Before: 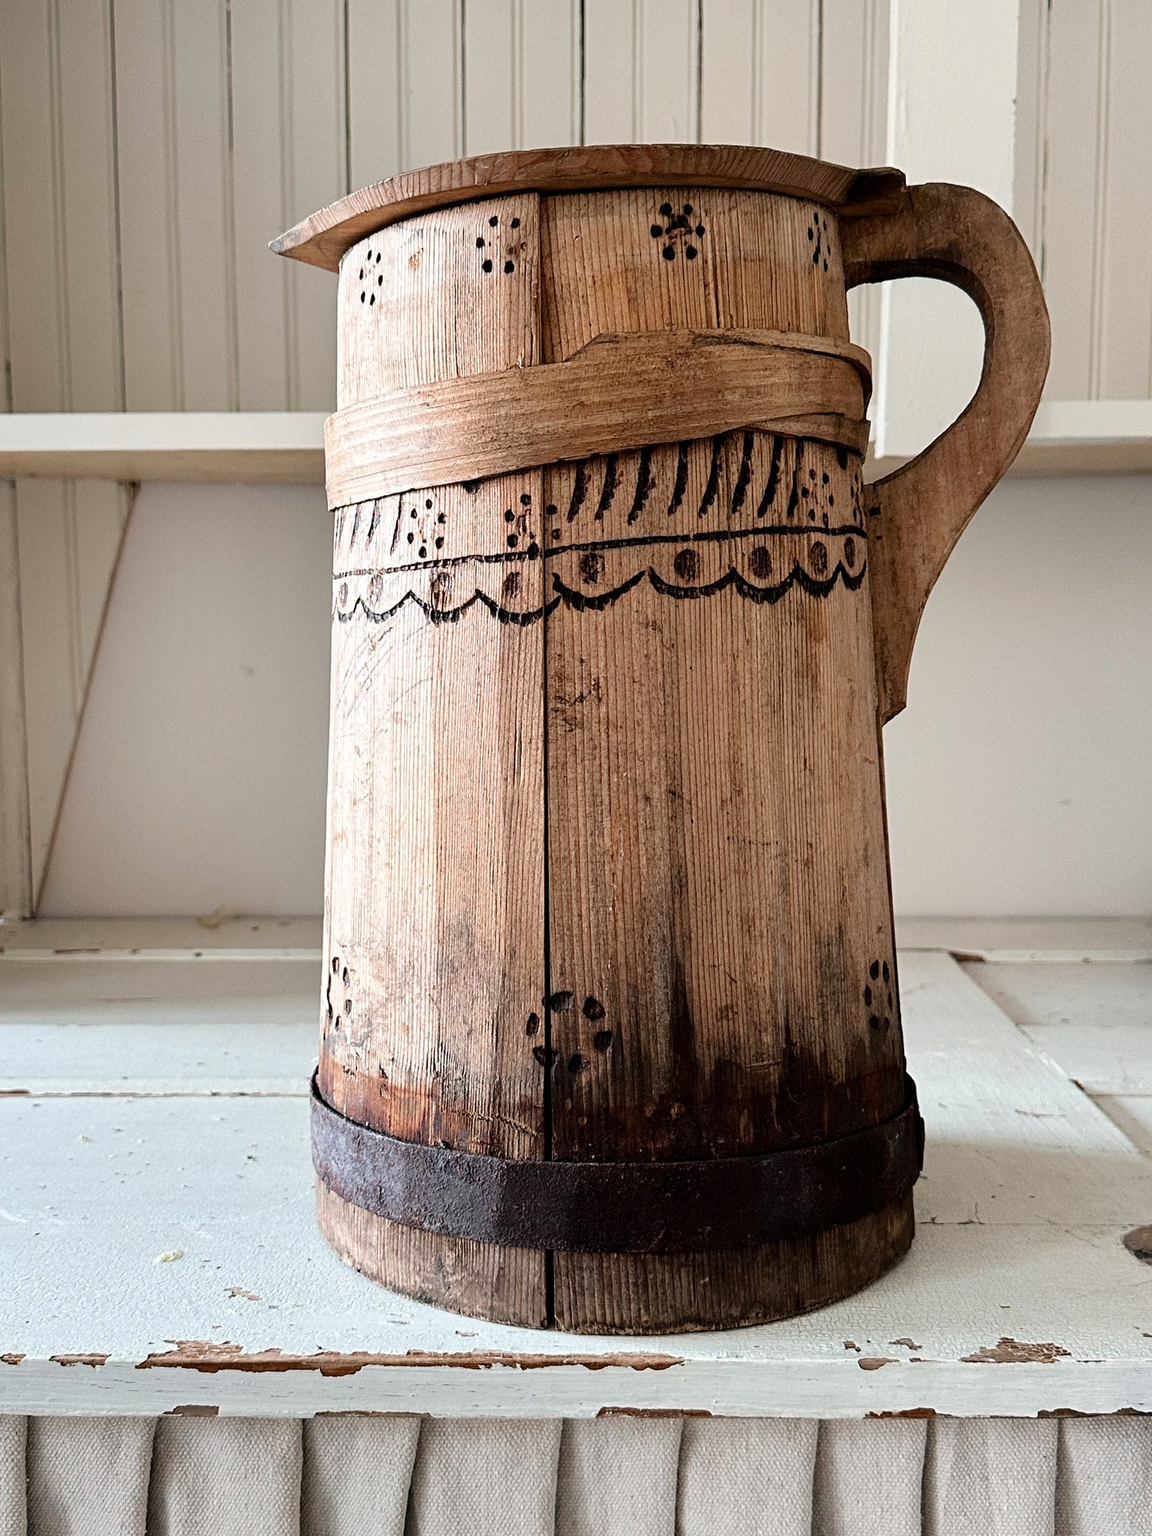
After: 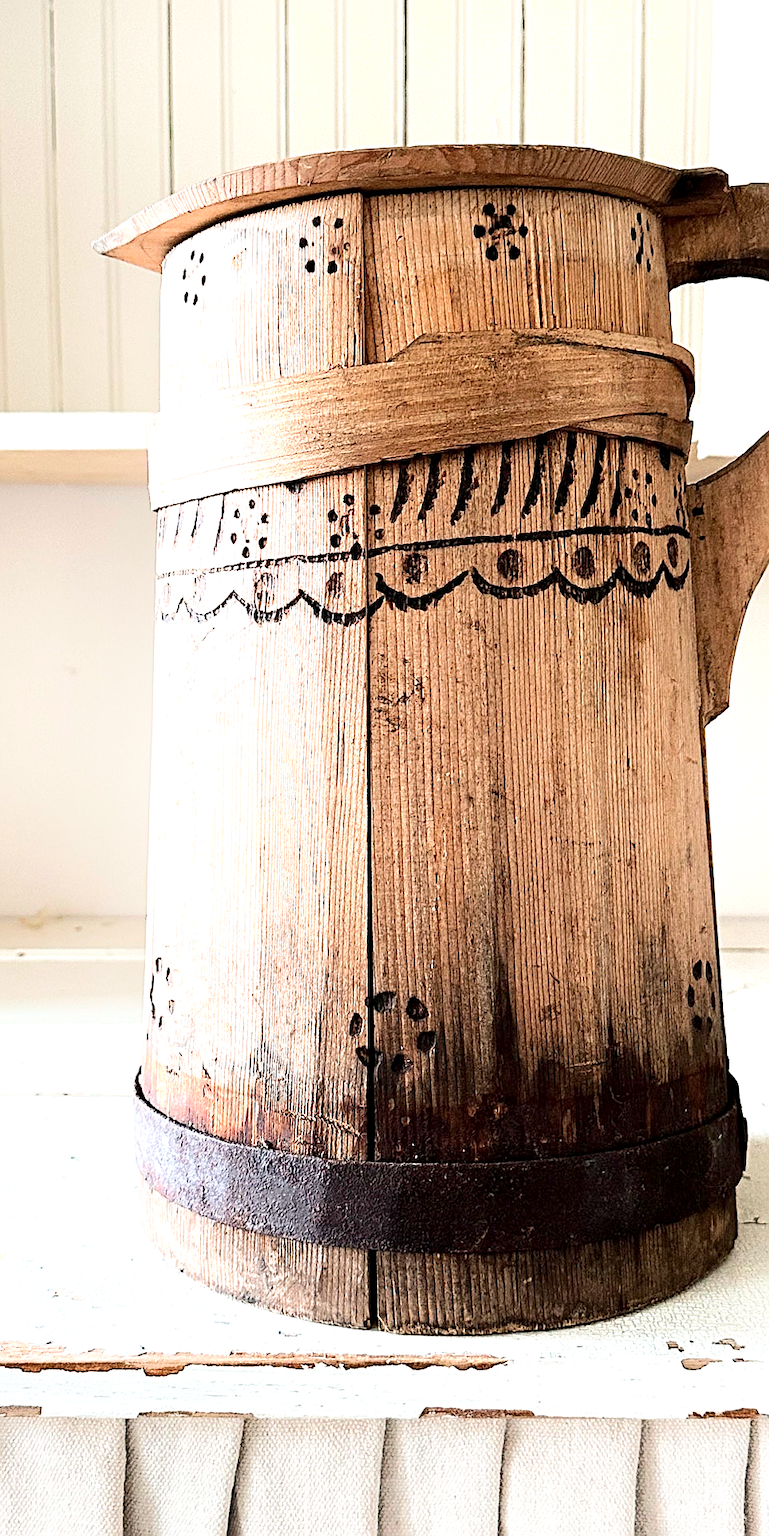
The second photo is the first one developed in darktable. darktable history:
sharpen: on, module defaults
crop: left 15.374%, right 17.768%
exposure: black level correction 0.001, exposure 0.955 EV, compensate highlight preservation false
velvia: strength 24.43%
shadows and highlights: shadows -22.21, highlights 44.72, soften with gaussian
